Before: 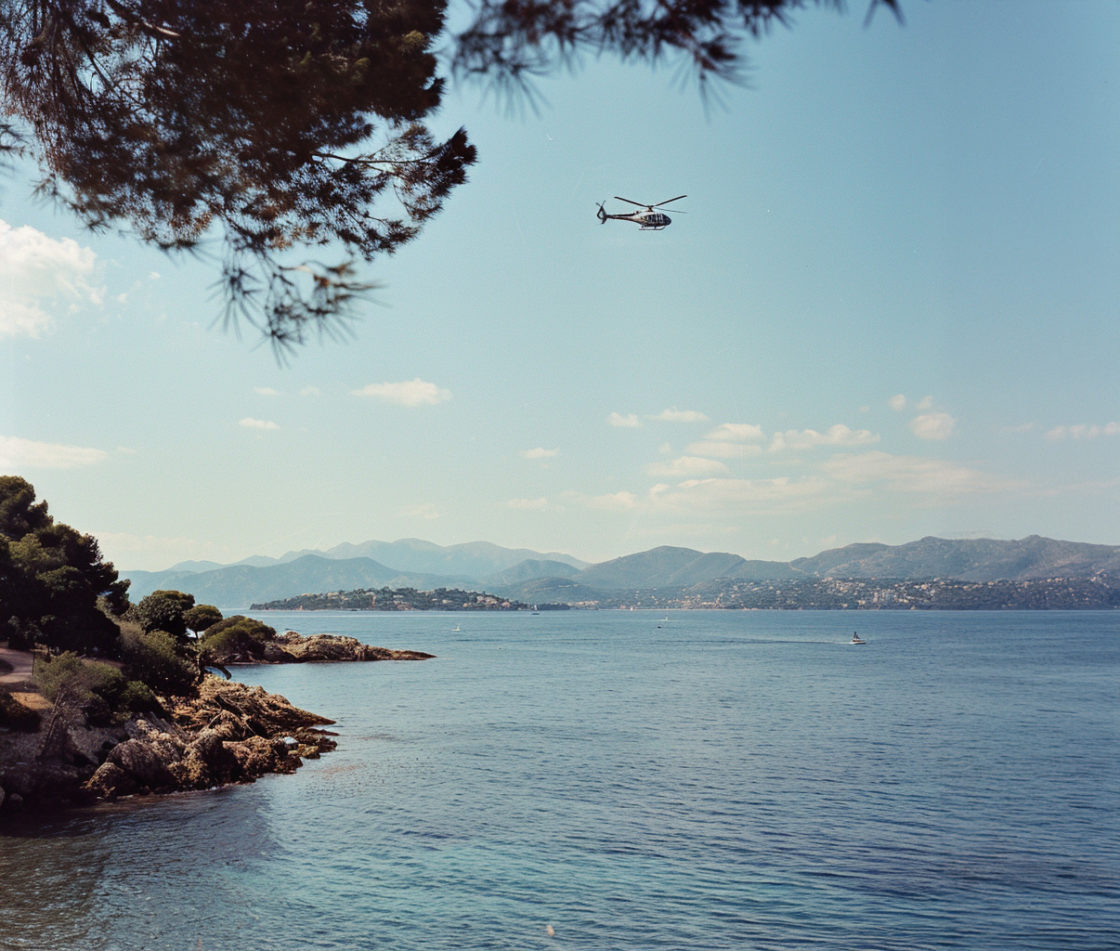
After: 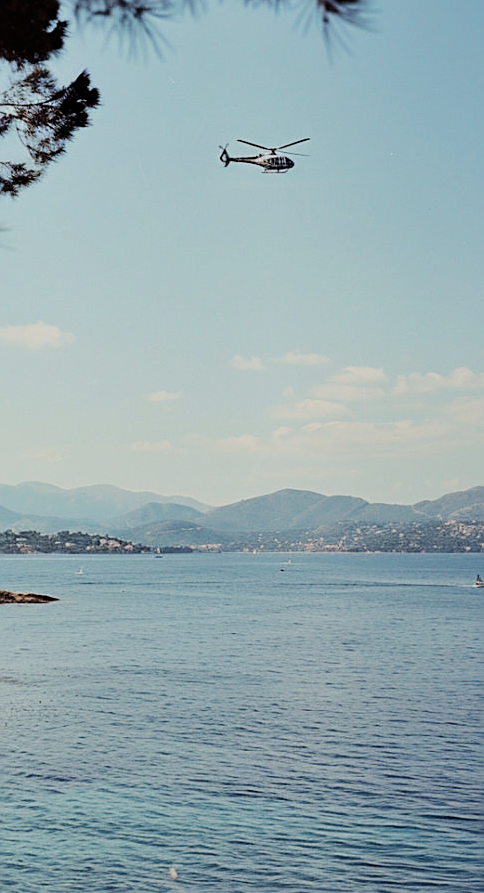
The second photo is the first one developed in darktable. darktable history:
levels: levels [0, 0.492, 0.984]
sharpen: on, module defaults
filmic rgb: middle gray luminance 29.09%, black relative exposure -10.3 EV, white relative exposure 5.48 EV, target black luminance 0%, hardness 3.92, latitude 1.11%, contrast 1.12, highlights saturation mix 4.46%, shadows ↔ highlights balance 14.96%
crop: left 33.674%, top 5.998%, right 23.062%
